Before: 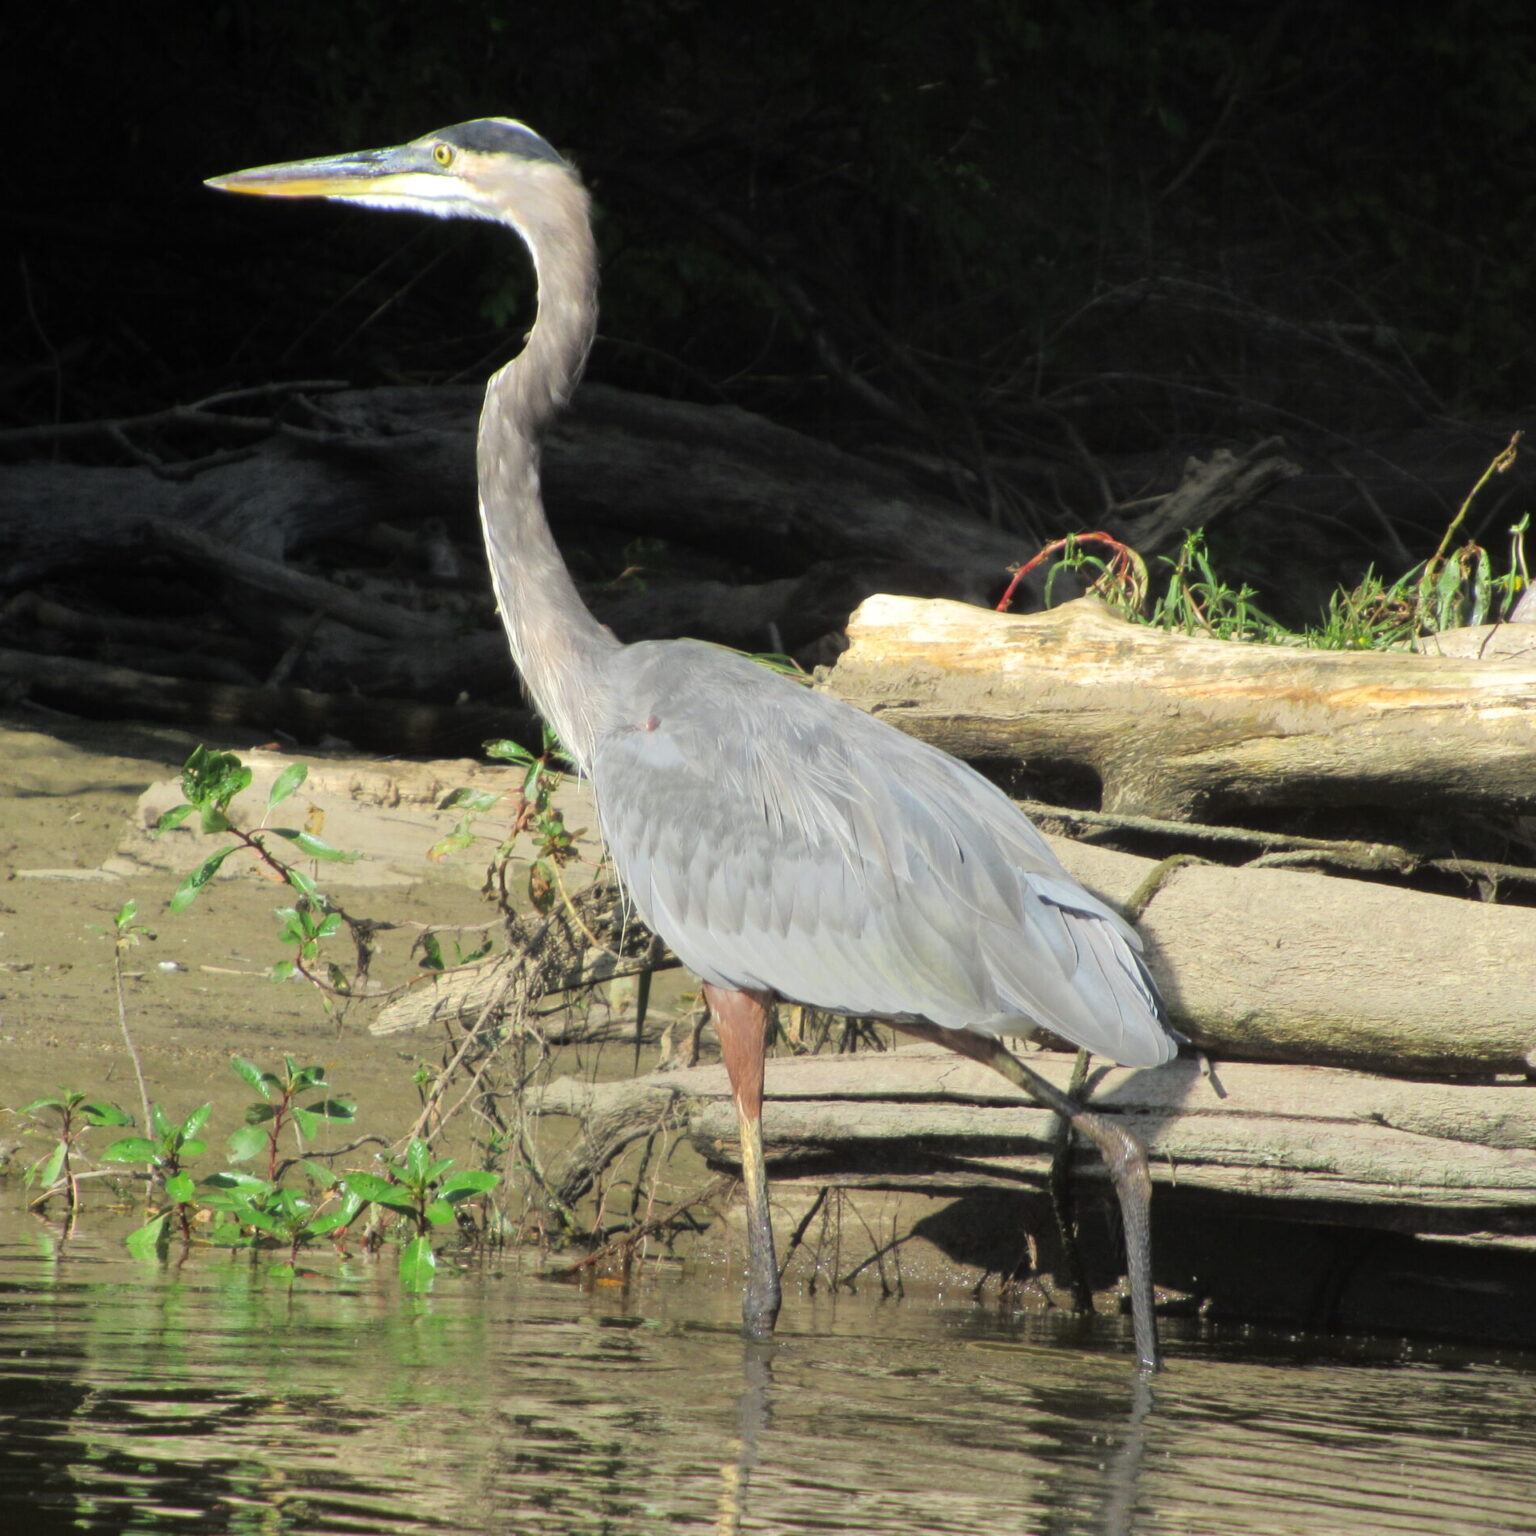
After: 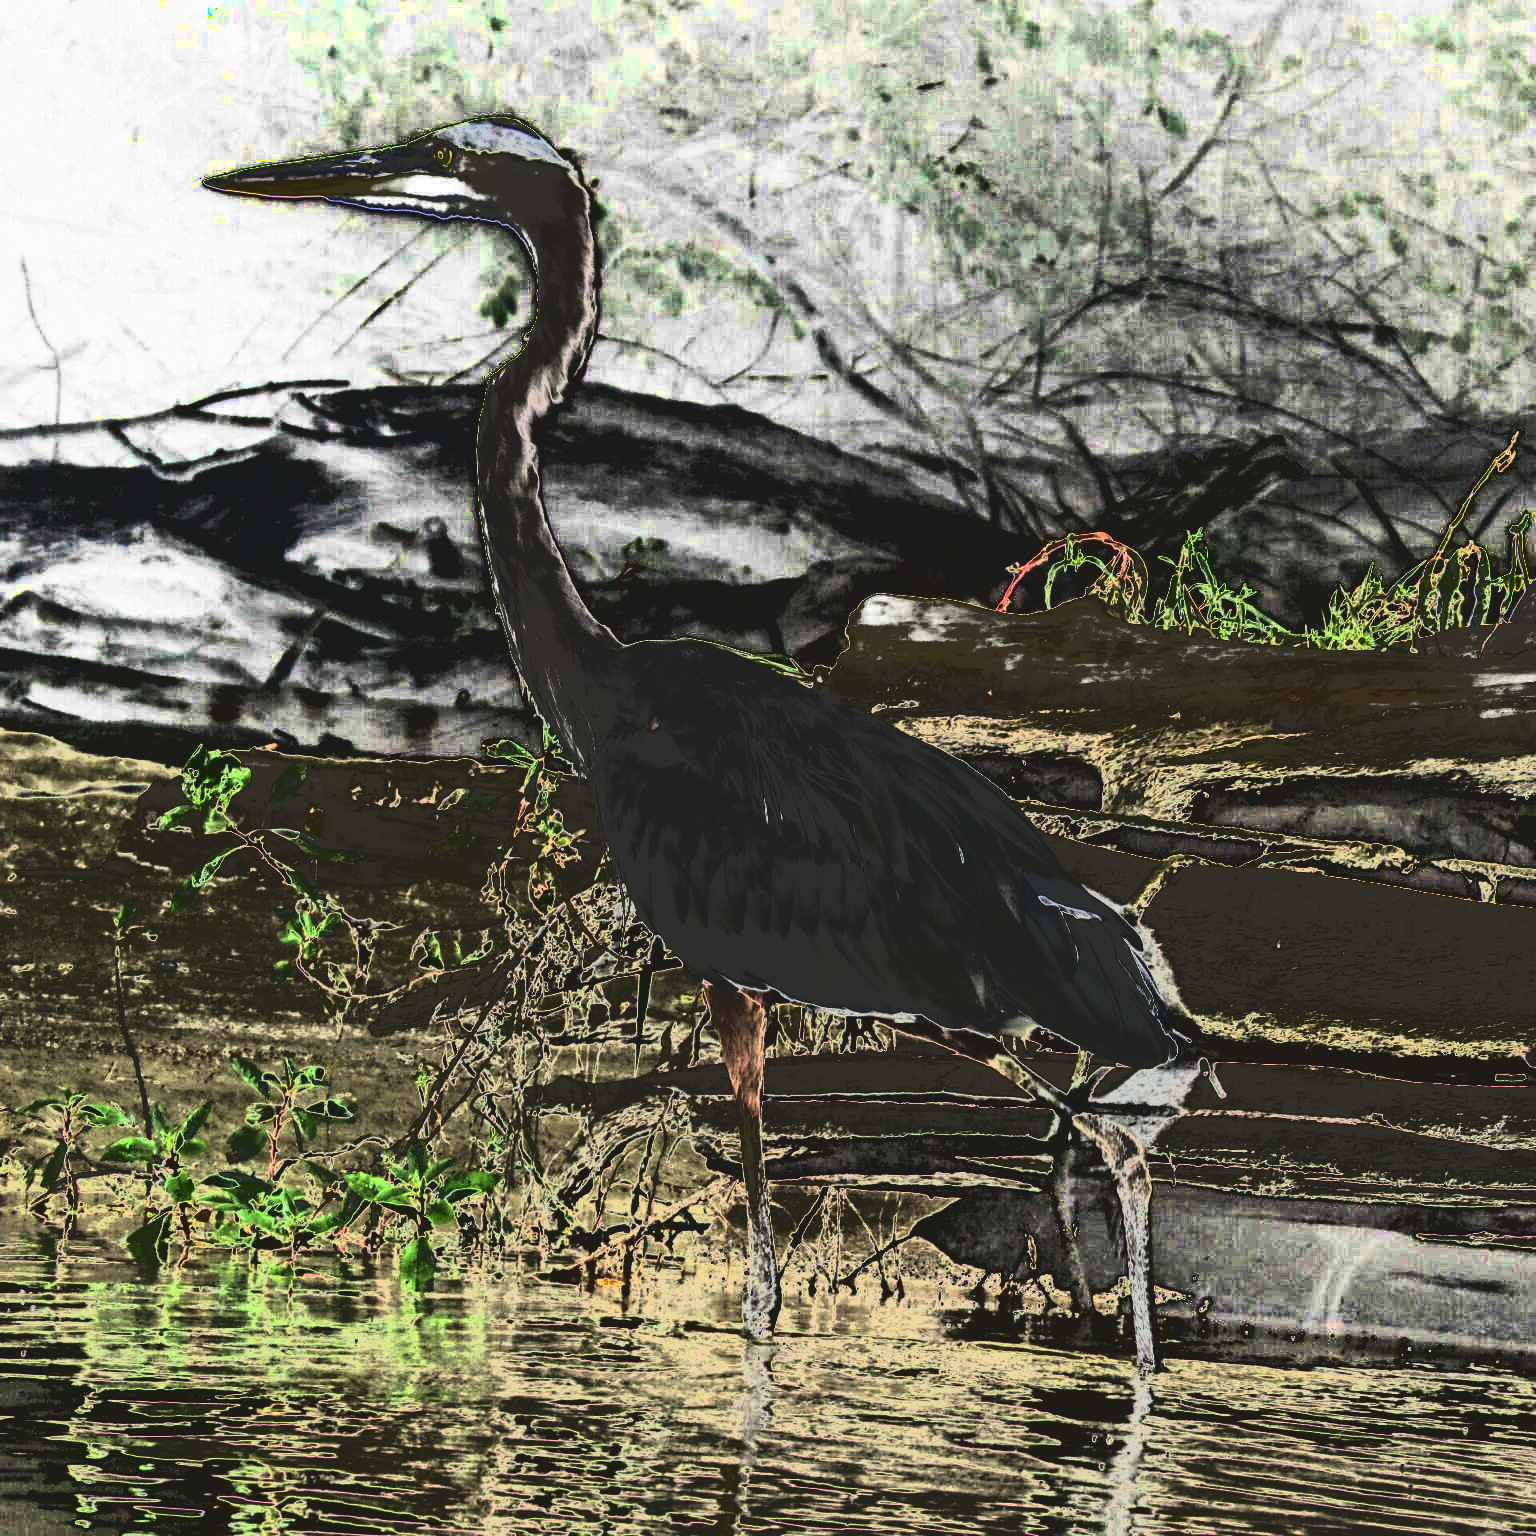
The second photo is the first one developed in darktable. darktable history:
tone curve: curves: ch0 [(0, 0) (0.003, 0.99) (0.011, 0.983) (0.025, 0.934) (0.044, 0.719) (0.069, 0.382) (0.1, 0.204) (0.136, 0.093) (0.177, 0.094) (0.224, 0.093) (0.277, 0.098) (0.335, 0.214) (0.399, 0.616) (0.468, 0.827) (0.543, 0.464) (0.623, 0.145) (0.709, 0.127) (0.801, 0.187) (0.898, 0.203) (1, 1)]
